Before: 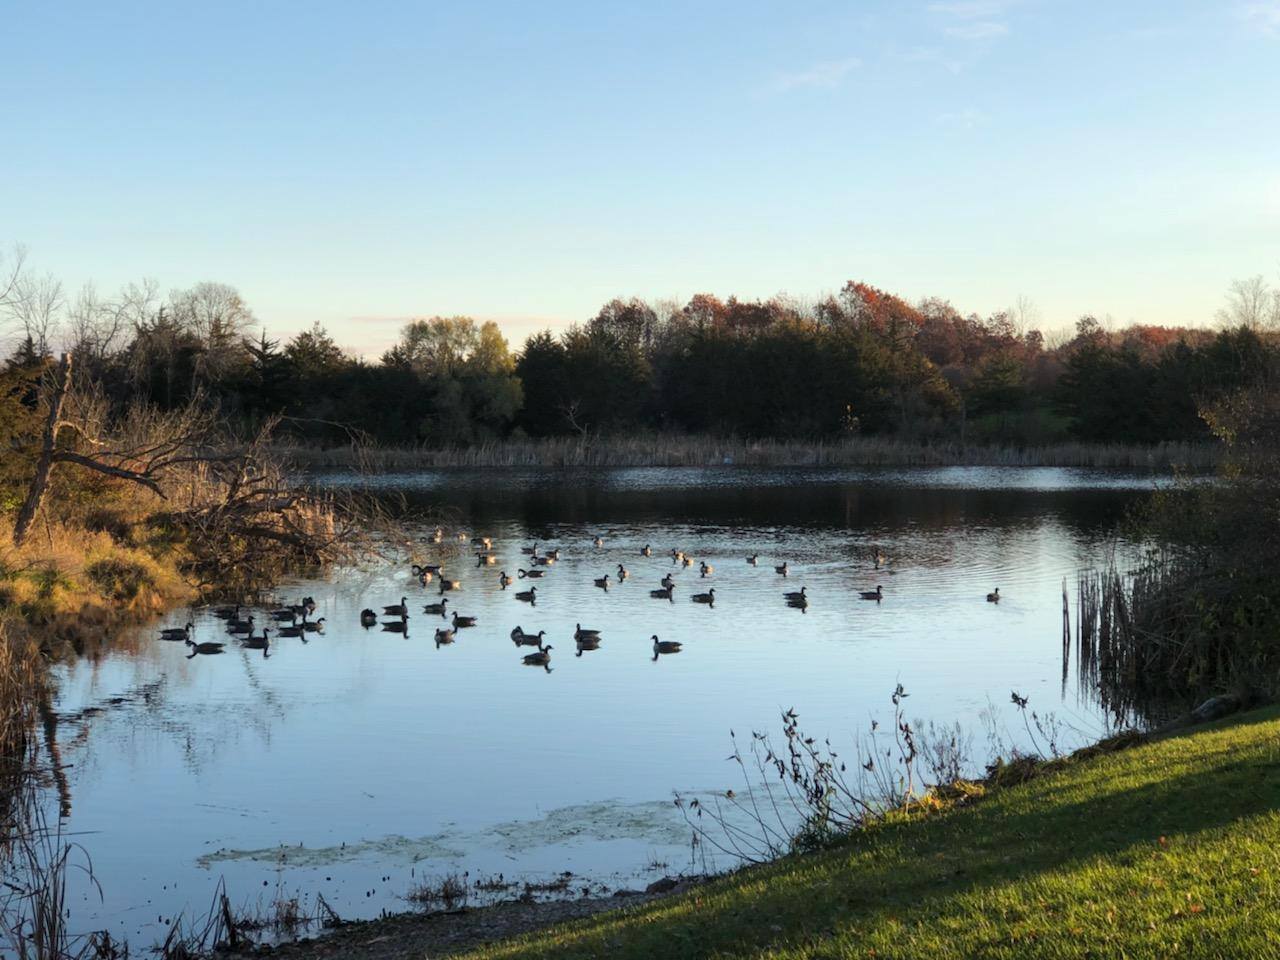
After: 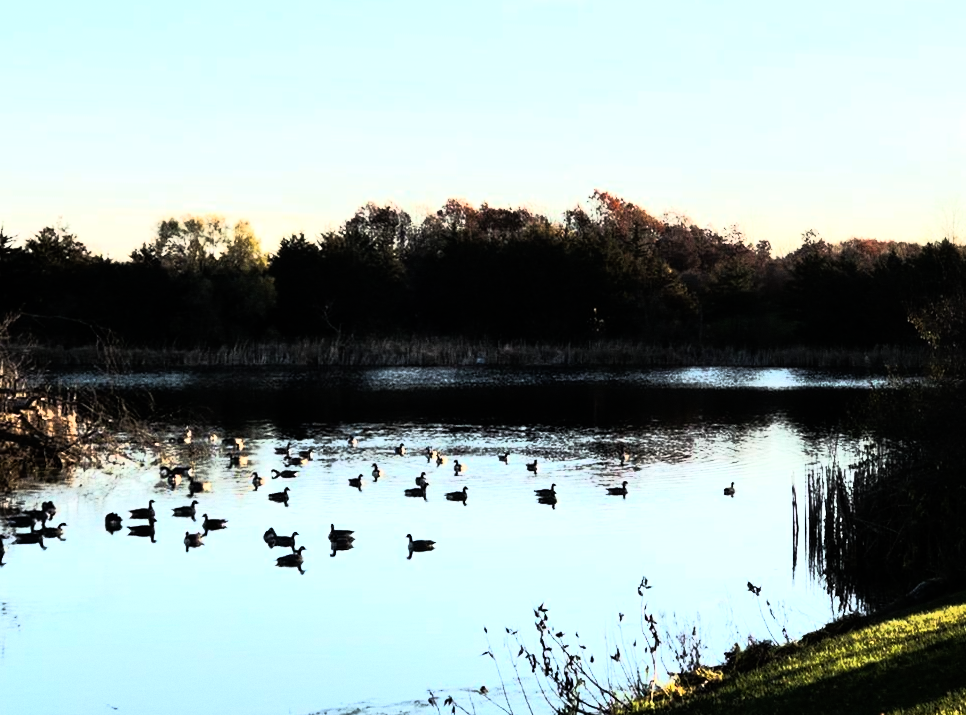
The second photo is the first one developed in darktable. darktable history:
crop: left 23.095%, top 5.827%, bottom 11.854%
rotate and perspective: rotation -0.013°, lens shift (vertical) -0.027, lens shift (horizontal) 0.178, crop left 0.016, crop right 0.989, crop top 0.082, crop bottom 0.918
grain: coarseness 0.09 ISO
tone equalizer: -8 EV -0.417 EV, -7 EV -0.389 EV, -6 EV -0.333 EV, -5 EV -0.222 EV, -3 EV 0.222 EV, -2 EV 0.333 EV, -1 EV 0.389 EV, +0 EV 0.417 EV, edges refinement/feathering 500, mask exposure compensation -1.57 EV, preserve details no
base curve: curves: ch0 [(0, 0) (0.564, 0.291) (0.802, 0.731) (1, 1)]
rgb curve: curves: ch0 [(0, 0) (0.21, 0.15) (0.24, 0.21) (0.5, 0.75) (0.75, 0.96) (0.89, 0.99) (1, 1)]; ch1 [(0, 0.02) (0.21, 0.13) (0.25, 0.2) (0.5, 0.67) (0.75, 0.9) (0.89, 0.97) (1, 1)]; ch2 [(0, 0.02) (0.21, 0.13) (0.25, 0.2) (0.5, 0.67) (0.75, 0.9) (0.89, 0.97) (1, 1)], compensate middle gray true
